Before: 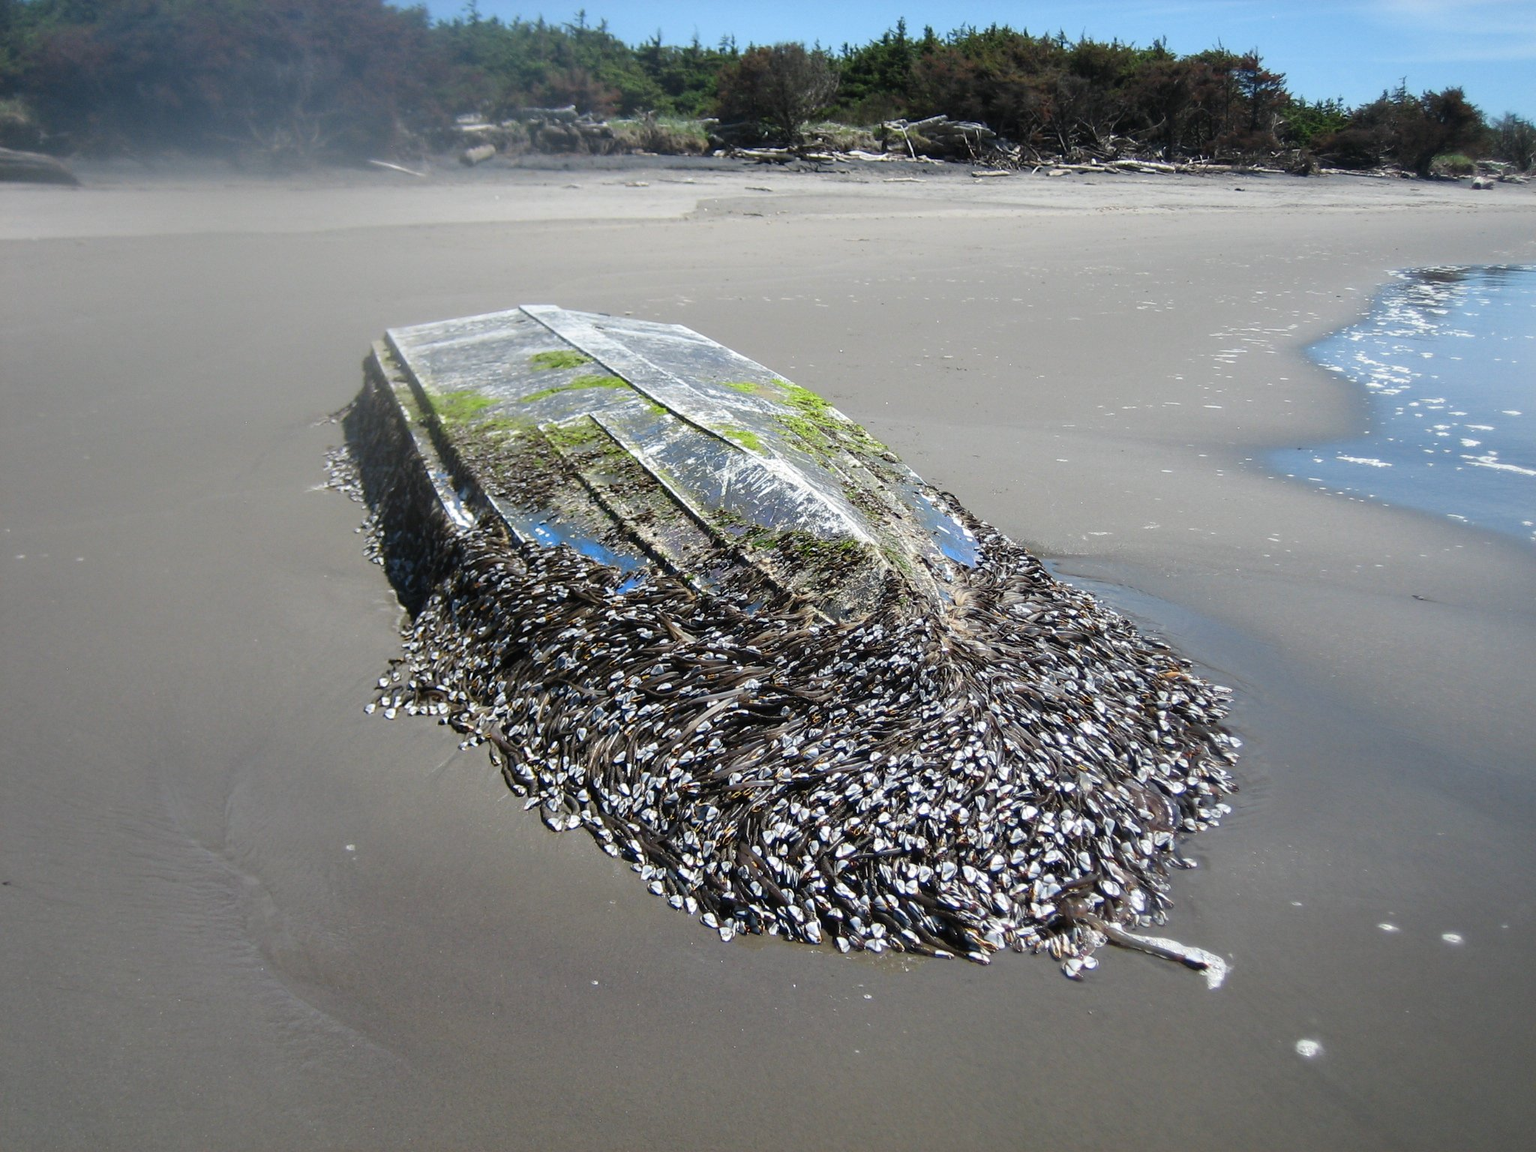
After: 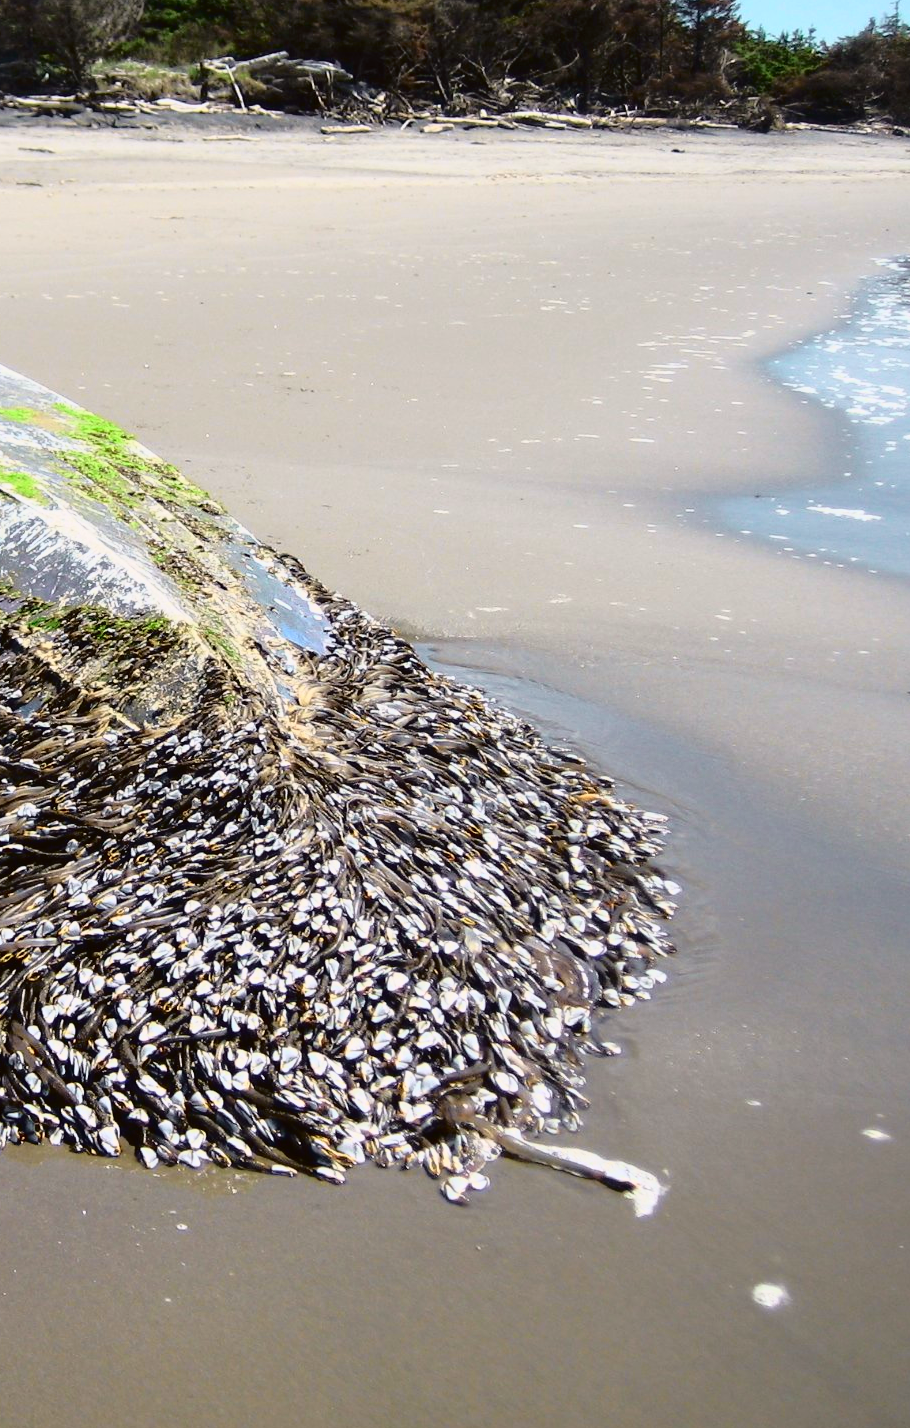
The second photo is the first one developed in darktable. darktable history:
tone curve: curves: ch0 [(0, 0.015) (0.091, 0.055) (0.184, 0.159) (0.304, 0.382) (0.492, 0.579) (0.628, 0.755) (0.832, 0.932) (0.984, 0.963)]; ch1 [(0, 0) (0.34, 0.235) (0.493, 0.5) (0.554, 0.56) (0.764, 0.815) (1, 1)]; ch2 [(0, 0) (0.44, 0.458) (0.476, 0.477) (0.542, 0.586) (0.674, 0.724) (1, 1)], color space Lab, independent channels, preserve colors none
crop: left 47.628%, top 6.643%, right 7.874%
